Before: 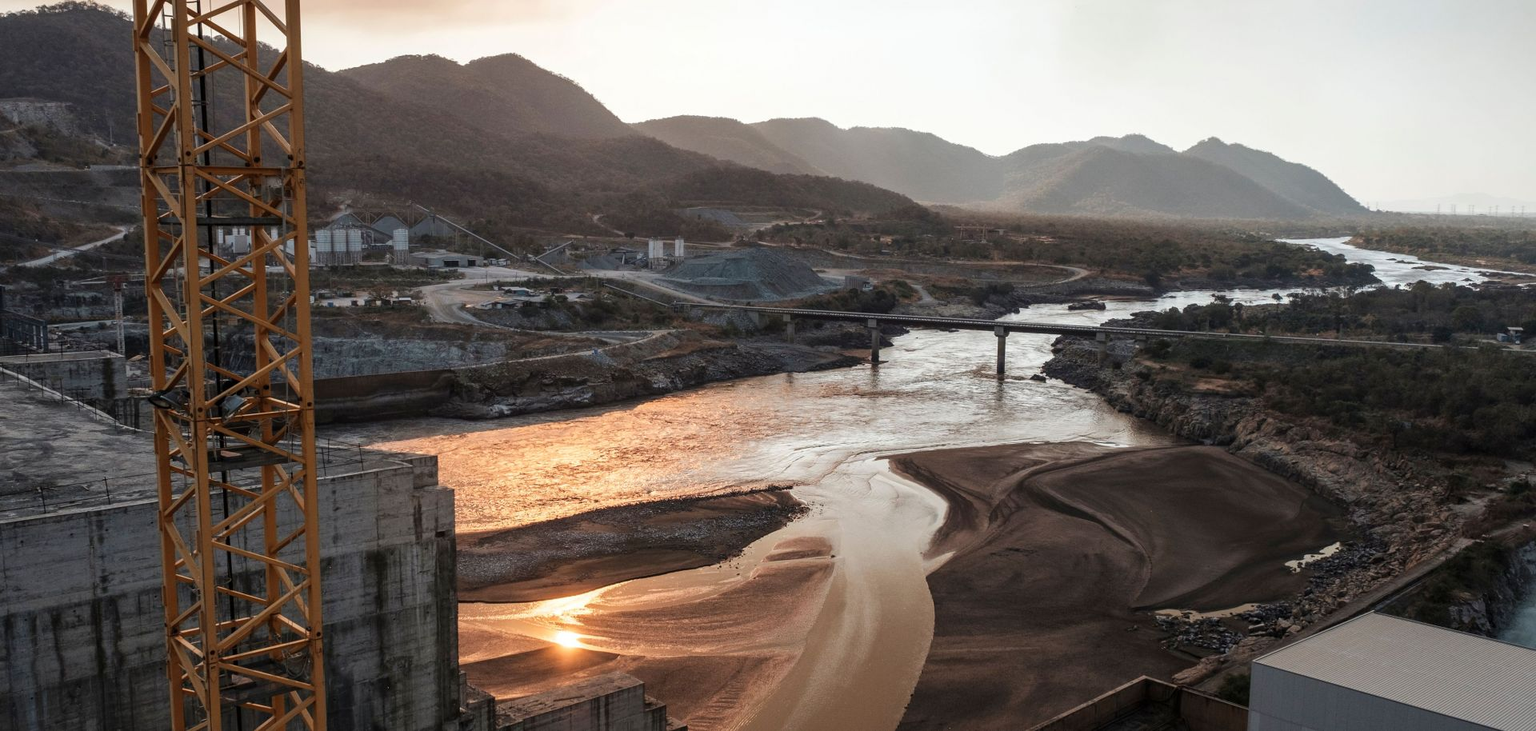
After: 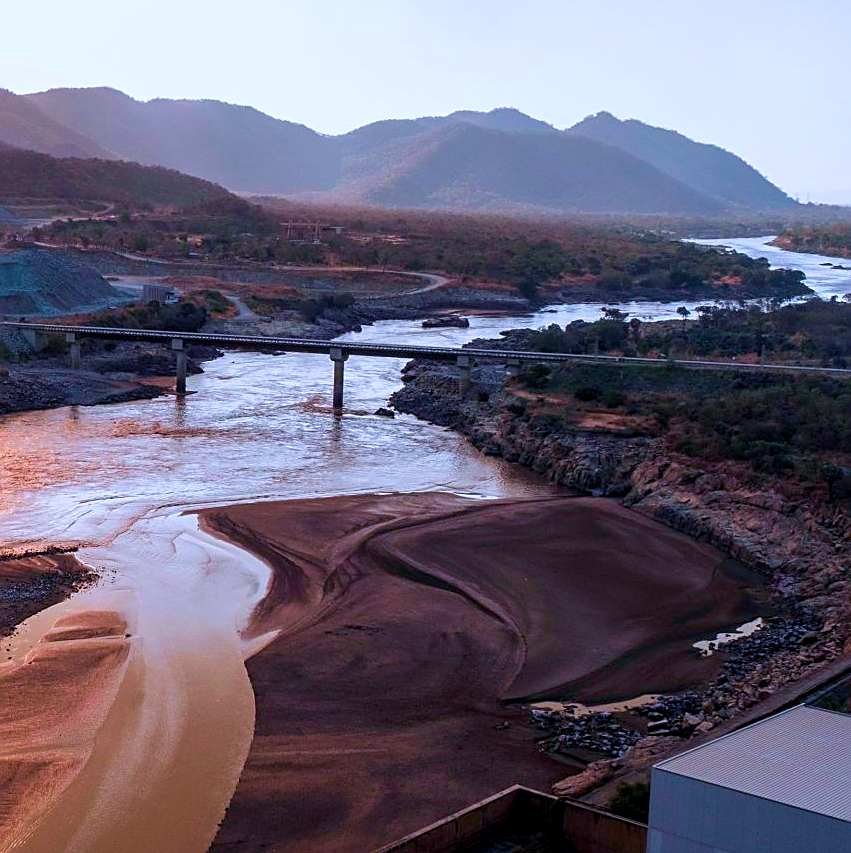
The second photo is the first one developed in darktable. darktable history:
crop: left 47.587%, top 6.635%, right 8.044%
sharpen: on, module defaults
velvia: strength 44.85%
color balance rgb: global offset › luminance -0.507%, perceptual saturation grading › global saturation 36.903%, perceptual saturation grading › shadows 35.177%, perceptual brilliance grading › global brilliance 1.931%, perceptual brilliance grading › highlights -3.537%, global vibrance 14.376%
color calibration: gray › normalize channels true, illuminant custom, x 0.373, y 0.388, temperature 4264.51 K, gamut compression 0.003
